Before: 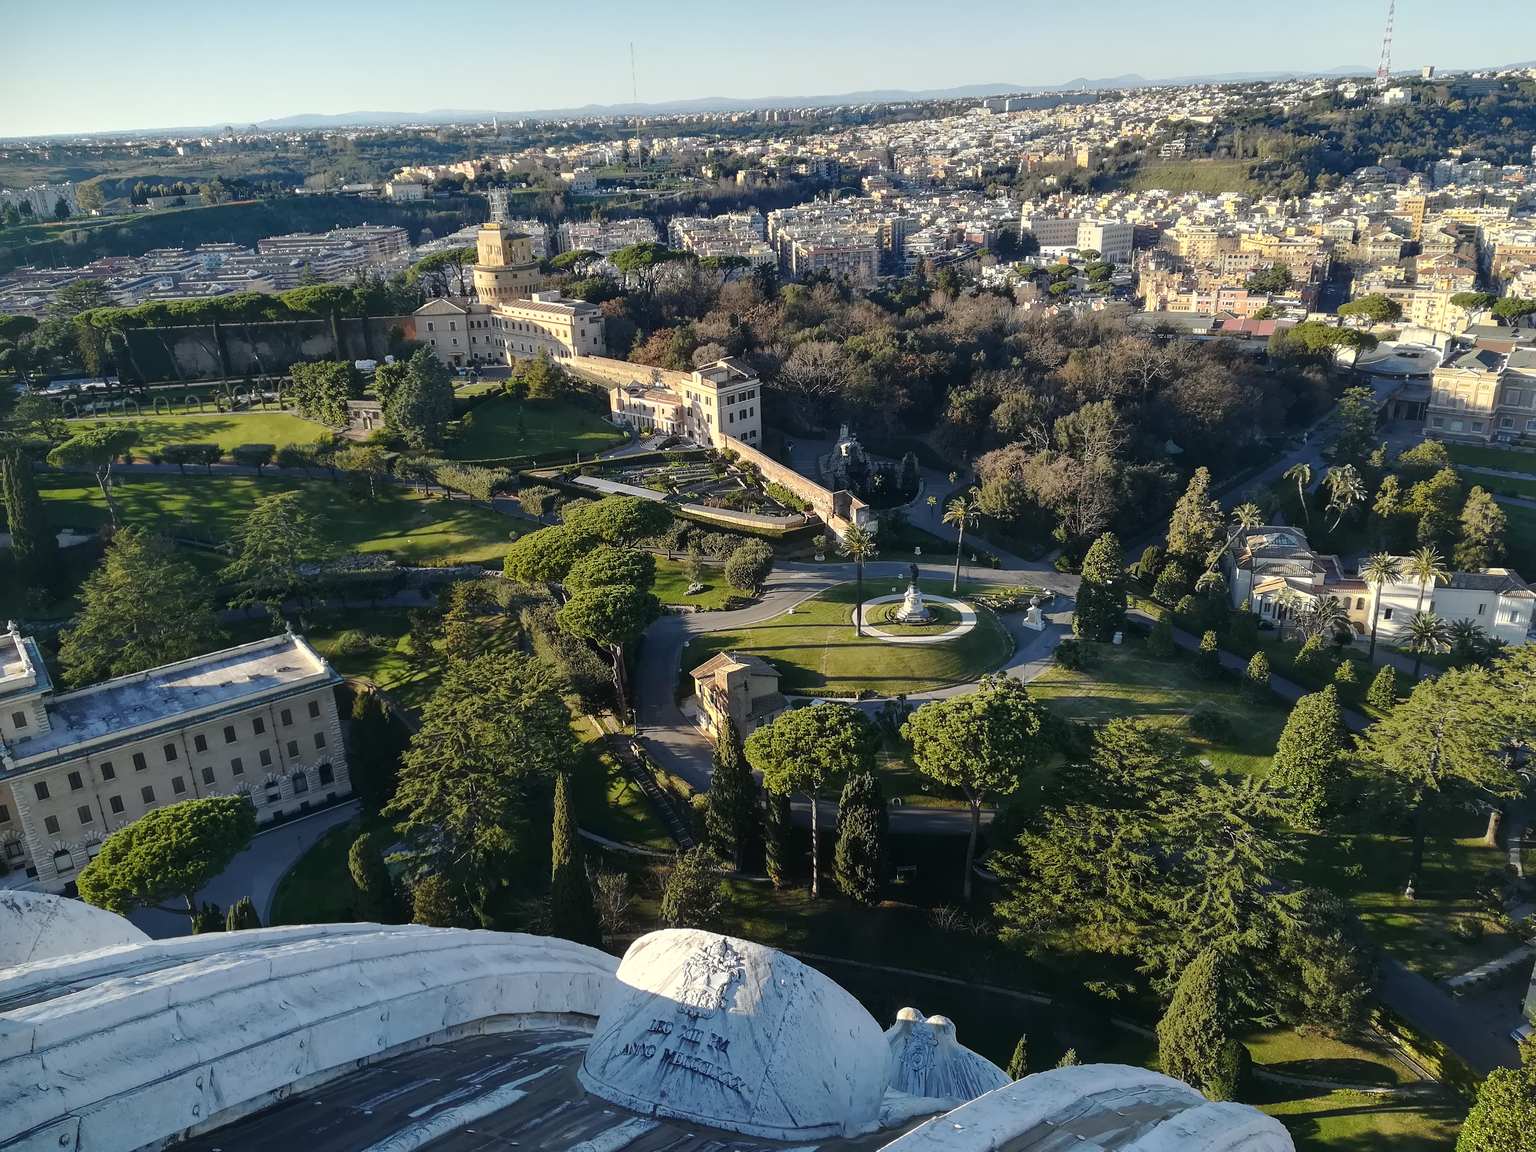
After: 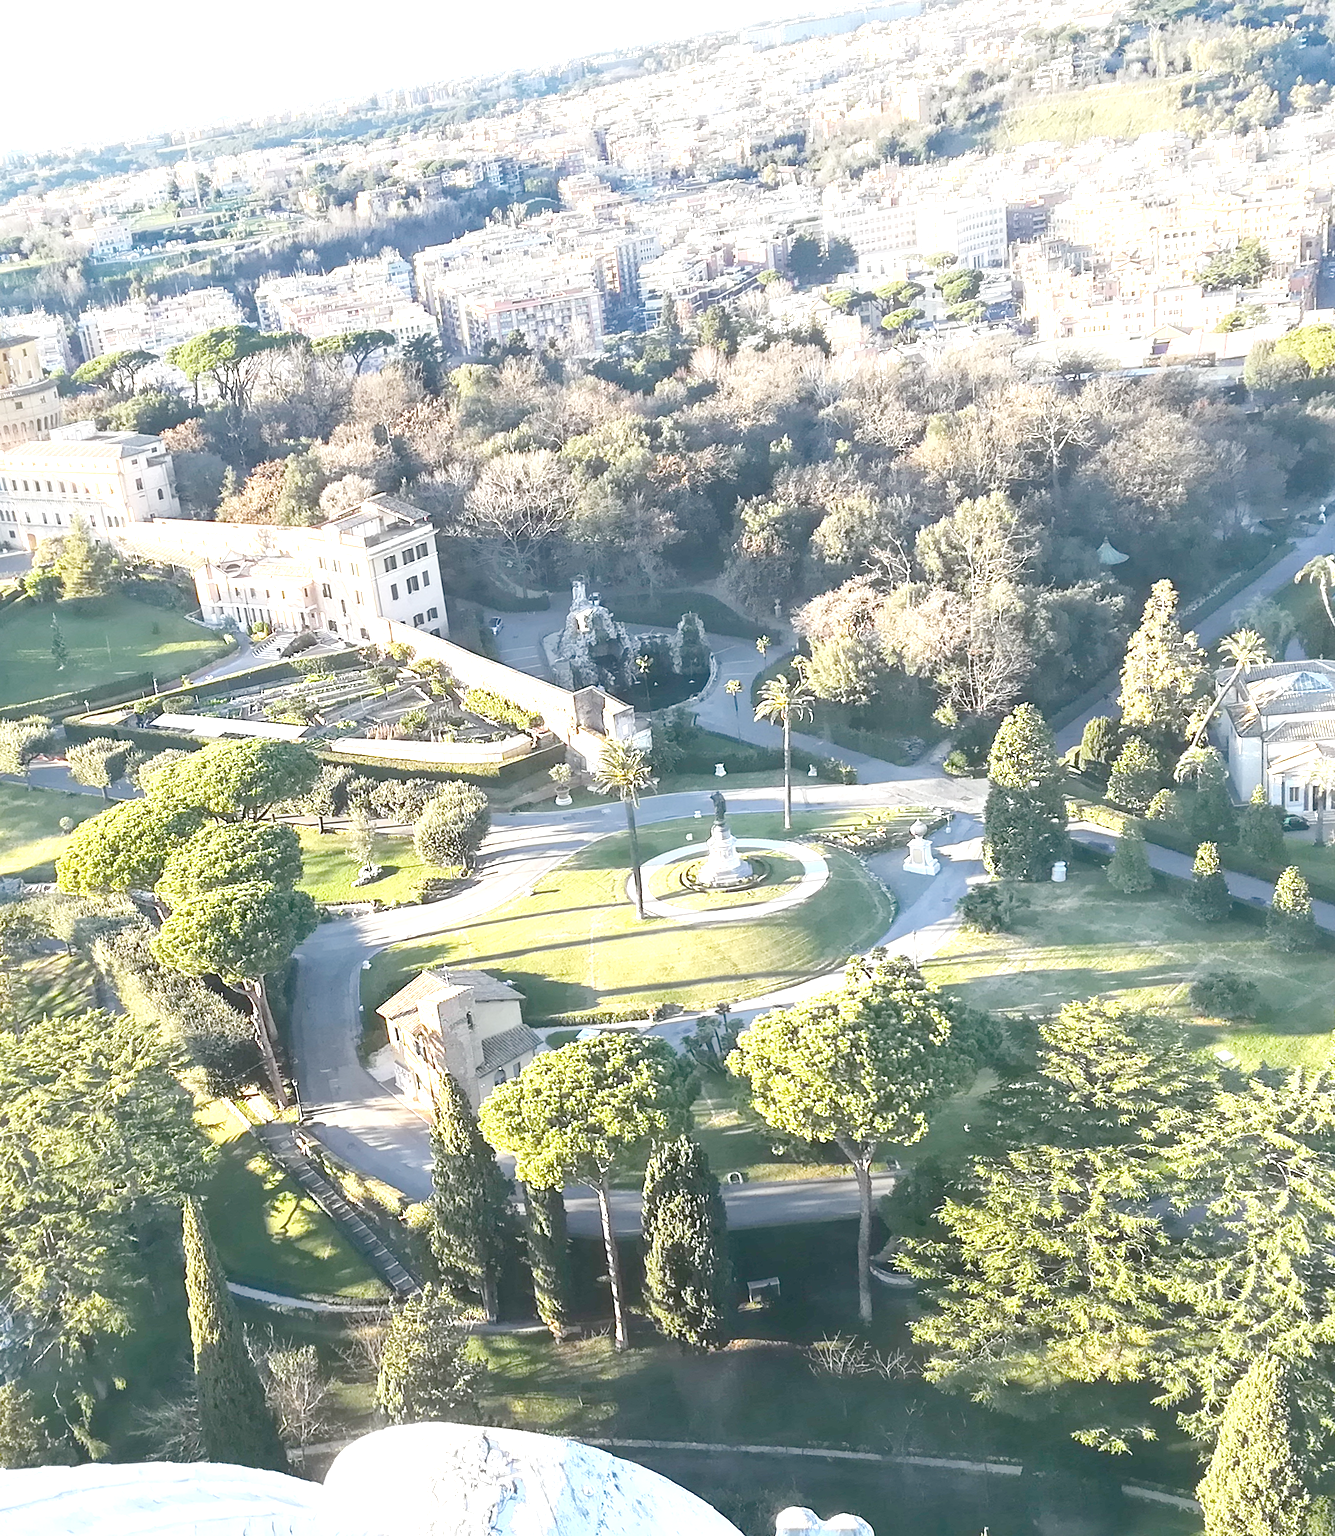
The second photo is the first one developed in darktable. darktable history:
rotate and perspective: rotation -6.83°, automatic cropping off
tone equalizer "contrast tone curve: medium": -8 EV -0.75 EV, -7 EV -0.7 EV, -6 EV -0.6 EV, -5 EV -0.4 EV, -3 EV 0.4 EV, -2 EV 0.6 EV, -1 EV 0.7 EV, +0 EV 0.75 EV, edges refinement/feathering 500, mask exposure compensation -1.57 EV, preserve details no
exposure: exposure 0.3 EV
crop: left 32.075%, top 10.976%, right 18.355%, bottom 17.596%
